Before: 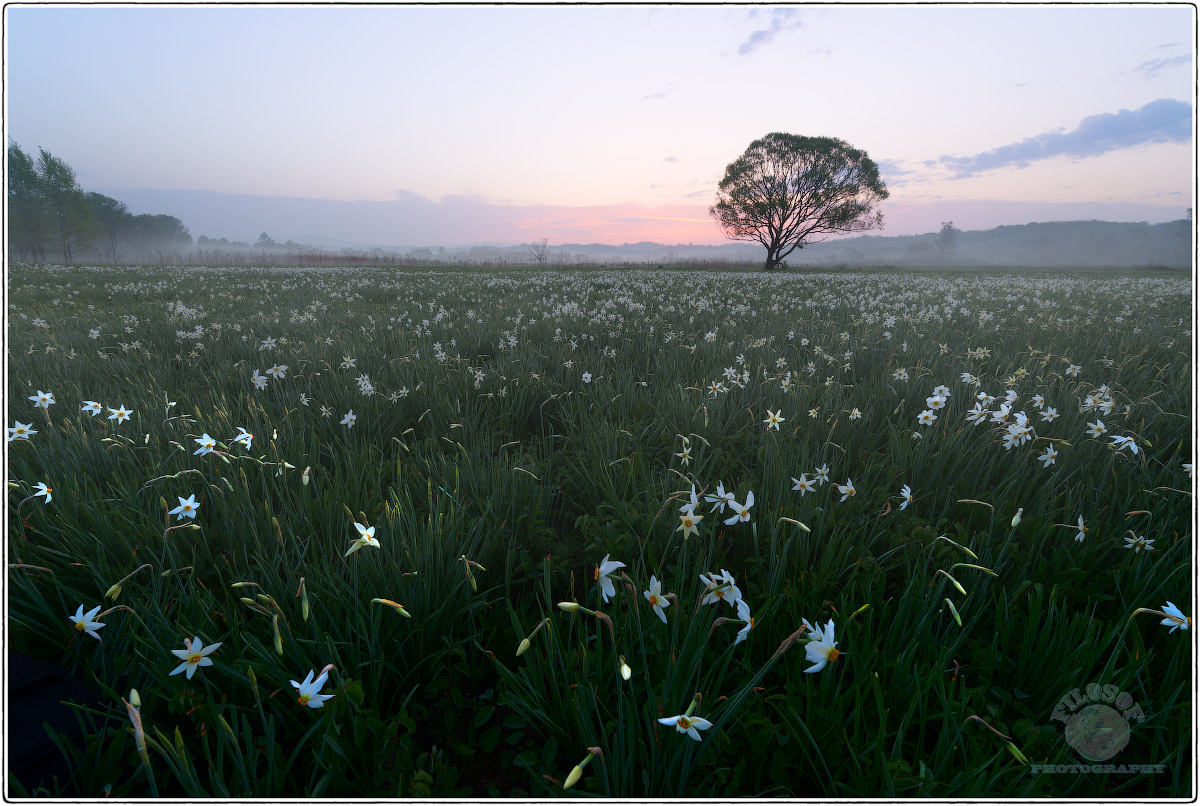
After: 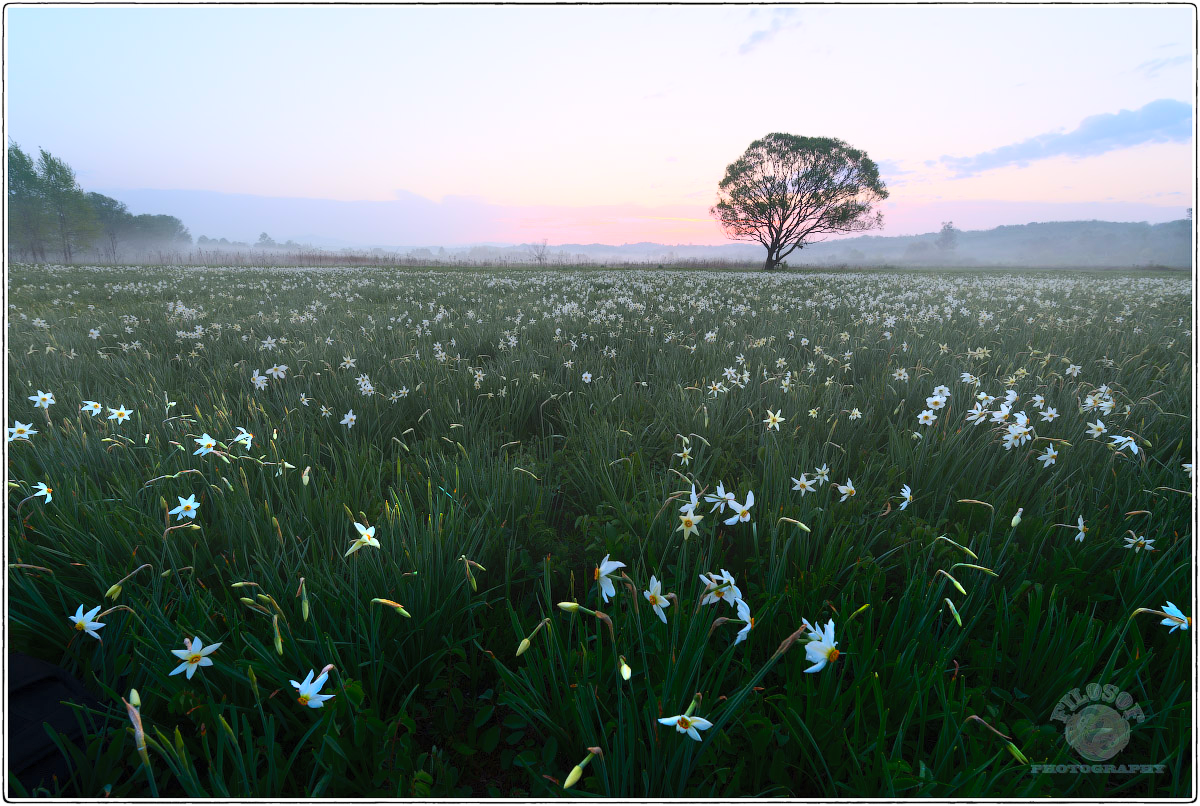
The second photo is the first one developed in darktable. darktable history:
contrast brightness saturation: contrast 0.236, brightness 0.242, saturation 0.391
